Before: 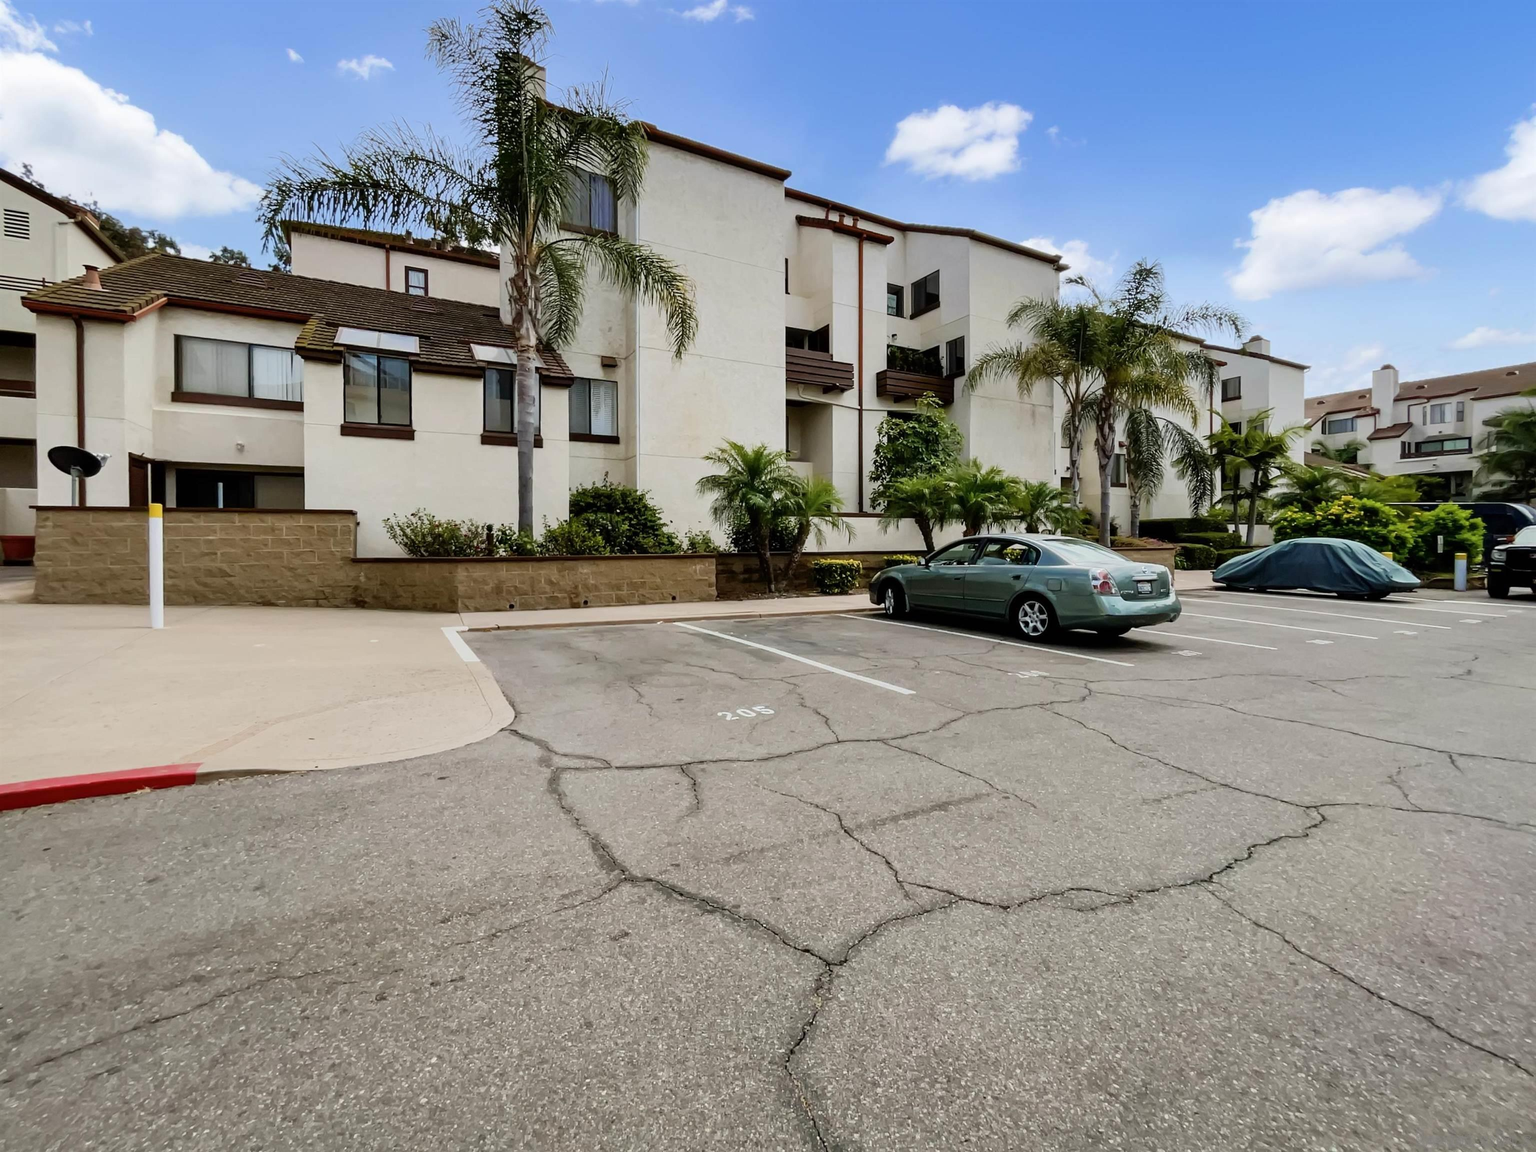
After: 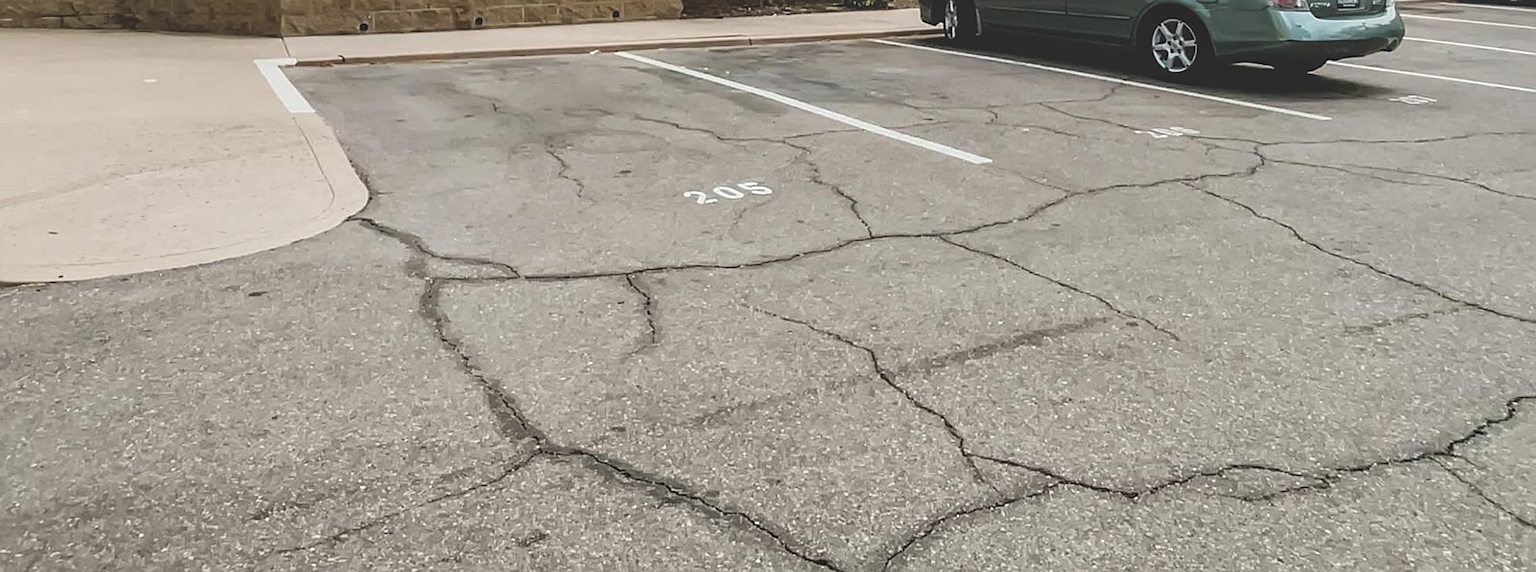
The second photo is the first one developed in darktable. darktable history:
sharpen: on, module defaults
exposure: black level correction -0.028, compensate highlight preservation false
crop: left 18.091%, top 51.13%, right 17.525%, bottom 16.85%
local contrast: on, module defaults
